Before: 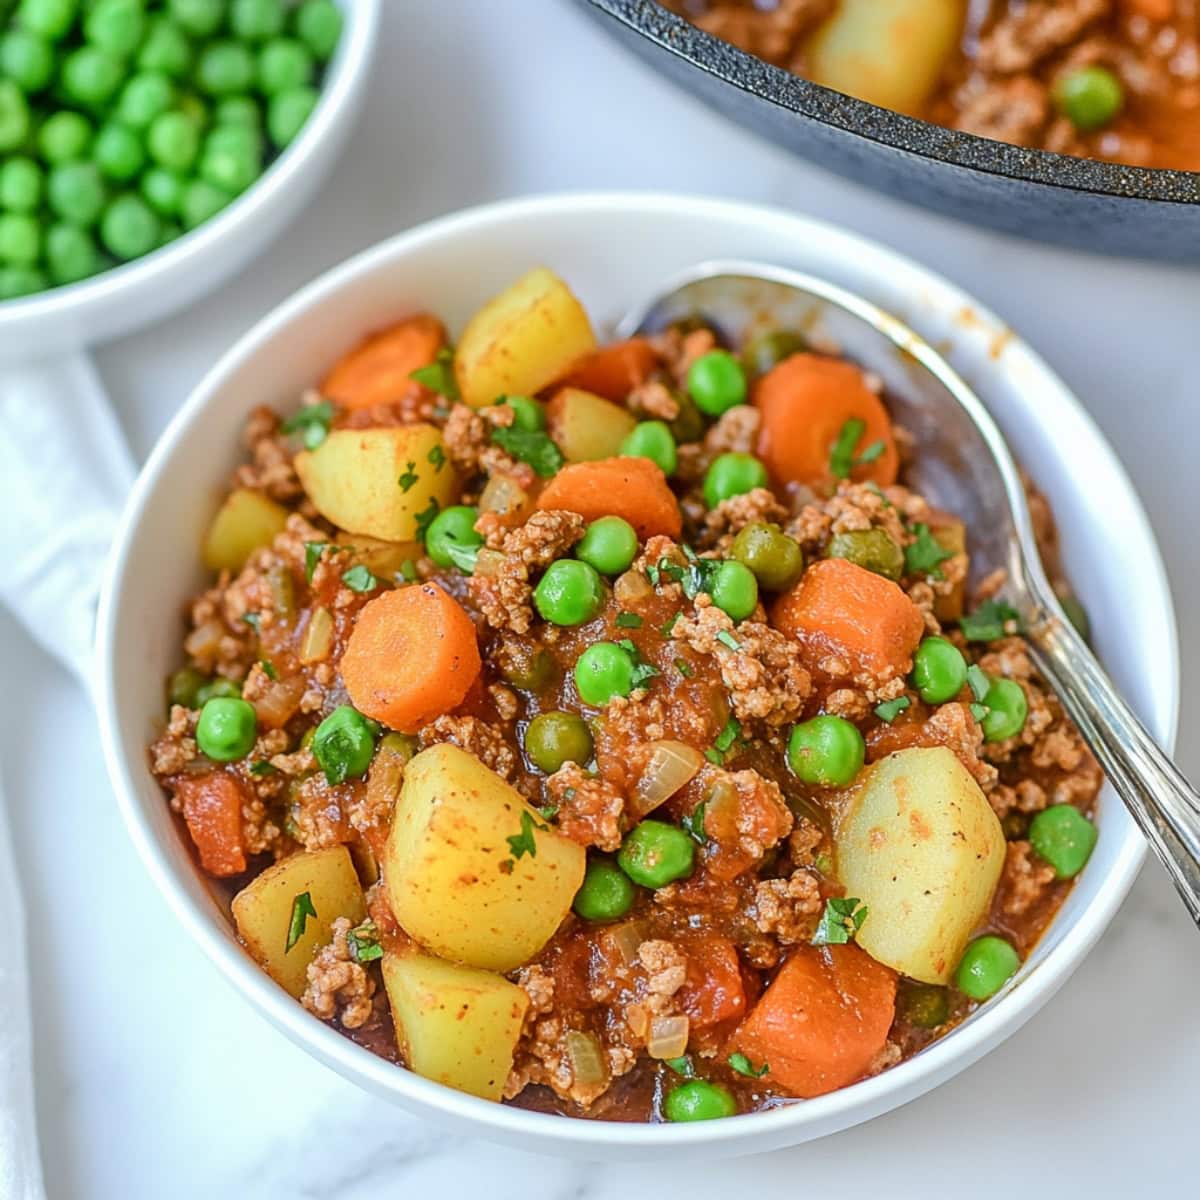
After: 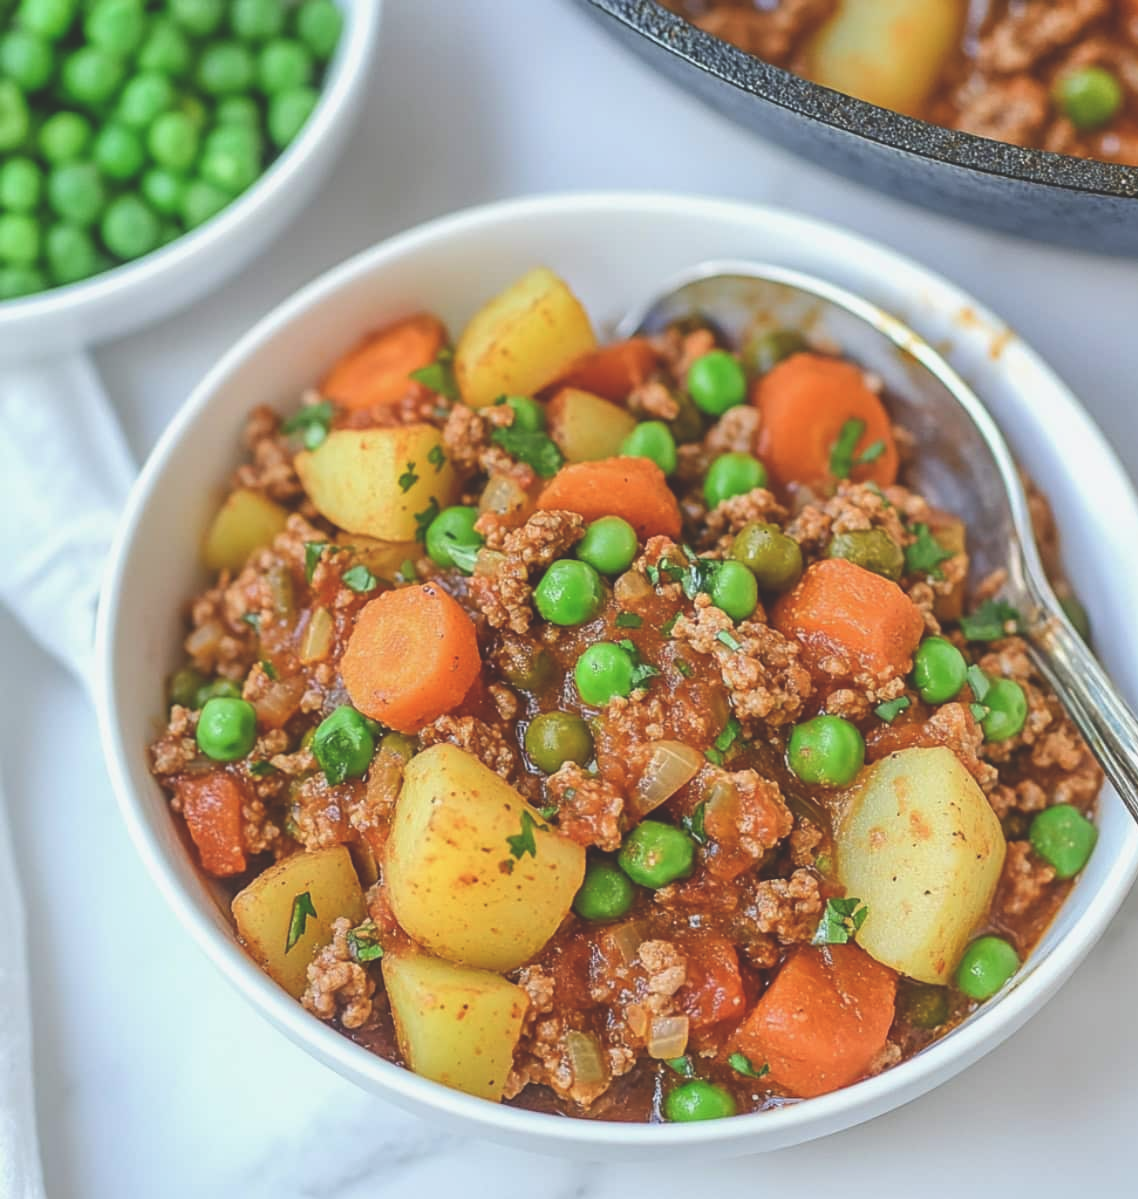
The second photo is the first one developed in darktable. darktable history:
exposure: black level correction -0.026, exposure -0.118 EV, compensate highlight preservation false
crop and rotate: right 5.164%
